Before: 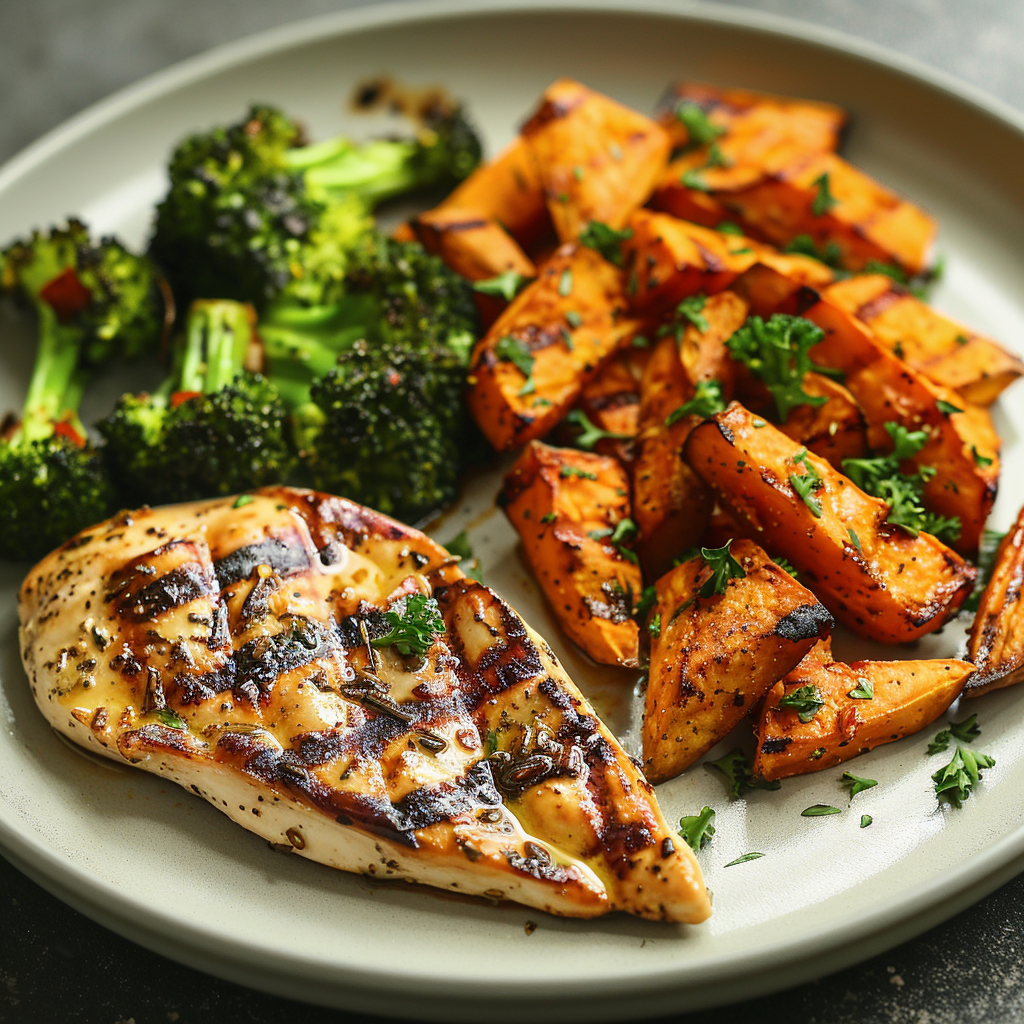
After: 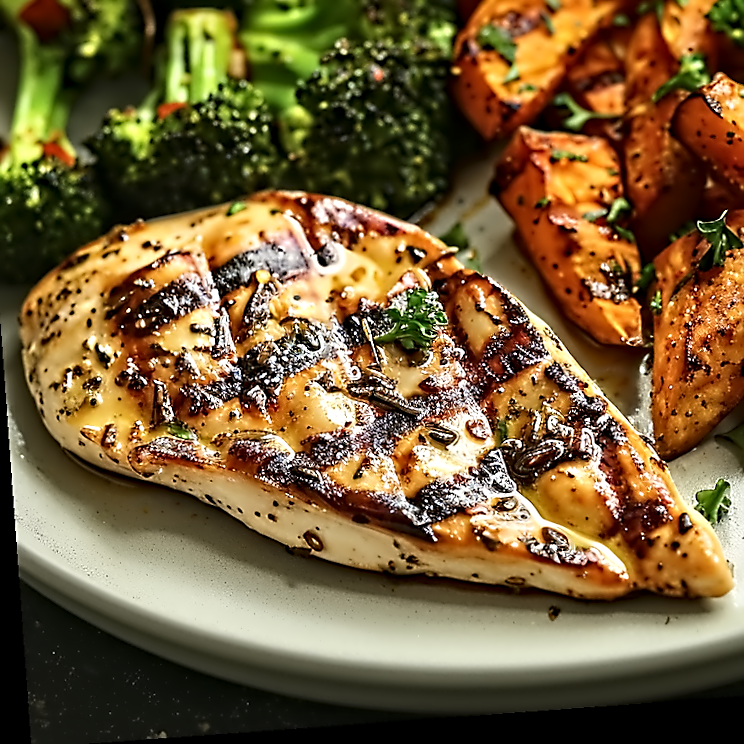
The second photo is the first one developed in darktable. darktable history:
sharpen: on, module defaults
rotate and perspective: rotation -4.98°, automatic cropping off
crop and rotate: angle -0.82°, left 3.85%, top 31.828%, right 27.992%
contrast equalizer: octaves 7, y [[0.5, 0.542, 0.583, 0.625, 0.667, 0.708], [0.5 ×6], [0.5 ×6], [0, 0.033, 0.067, 0.1, 0.133, 0.167], [0, 0.05, 0.1, 0.15, 0.2, 0.25]]
